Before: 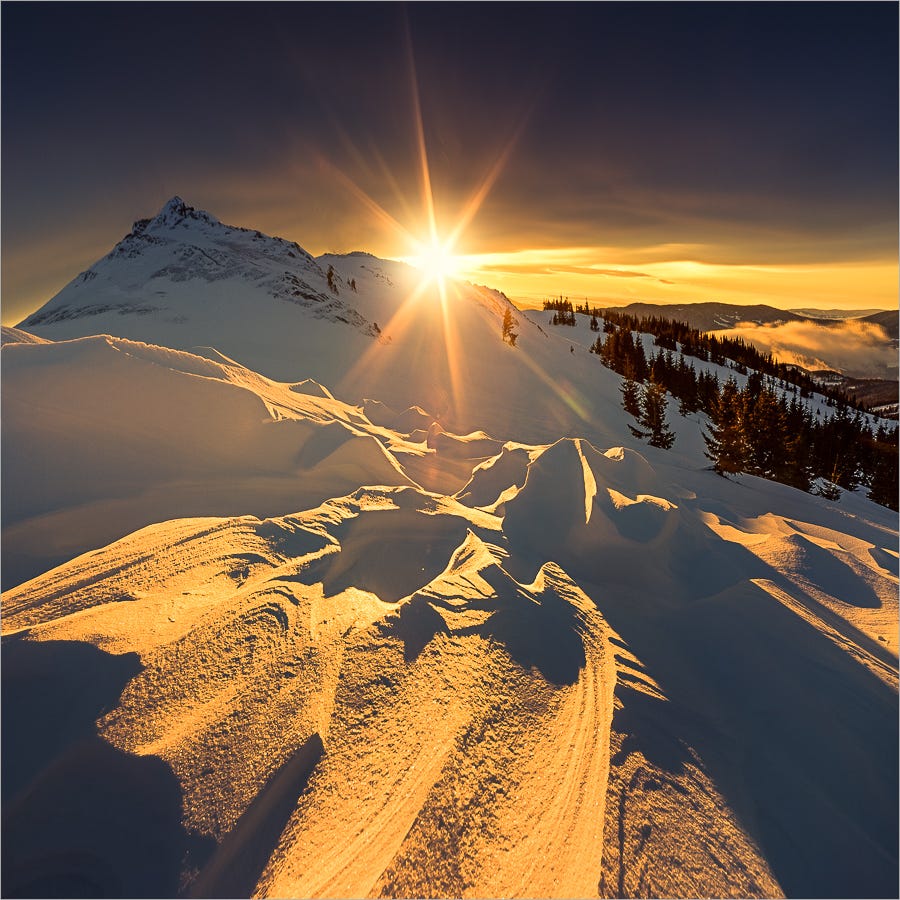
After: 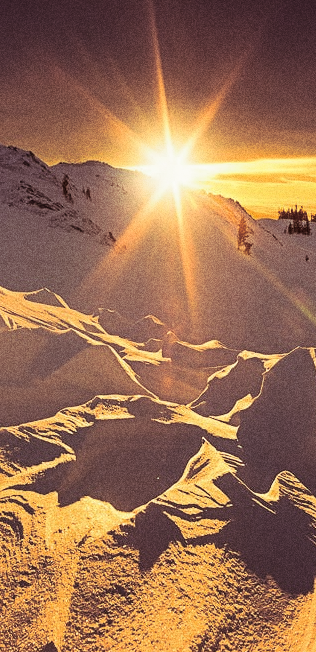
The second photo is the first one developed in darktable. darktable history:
vibrance: vibrance 0%
split-toning: shadows › saturation 0.41, highlights › saturation 0, compress 33.55%
crop and rotate: left 29.476%, top 10.214%, right 35.32%, bottom 17.333%
grain: coarseness 0.09 ISO, strength 40%
